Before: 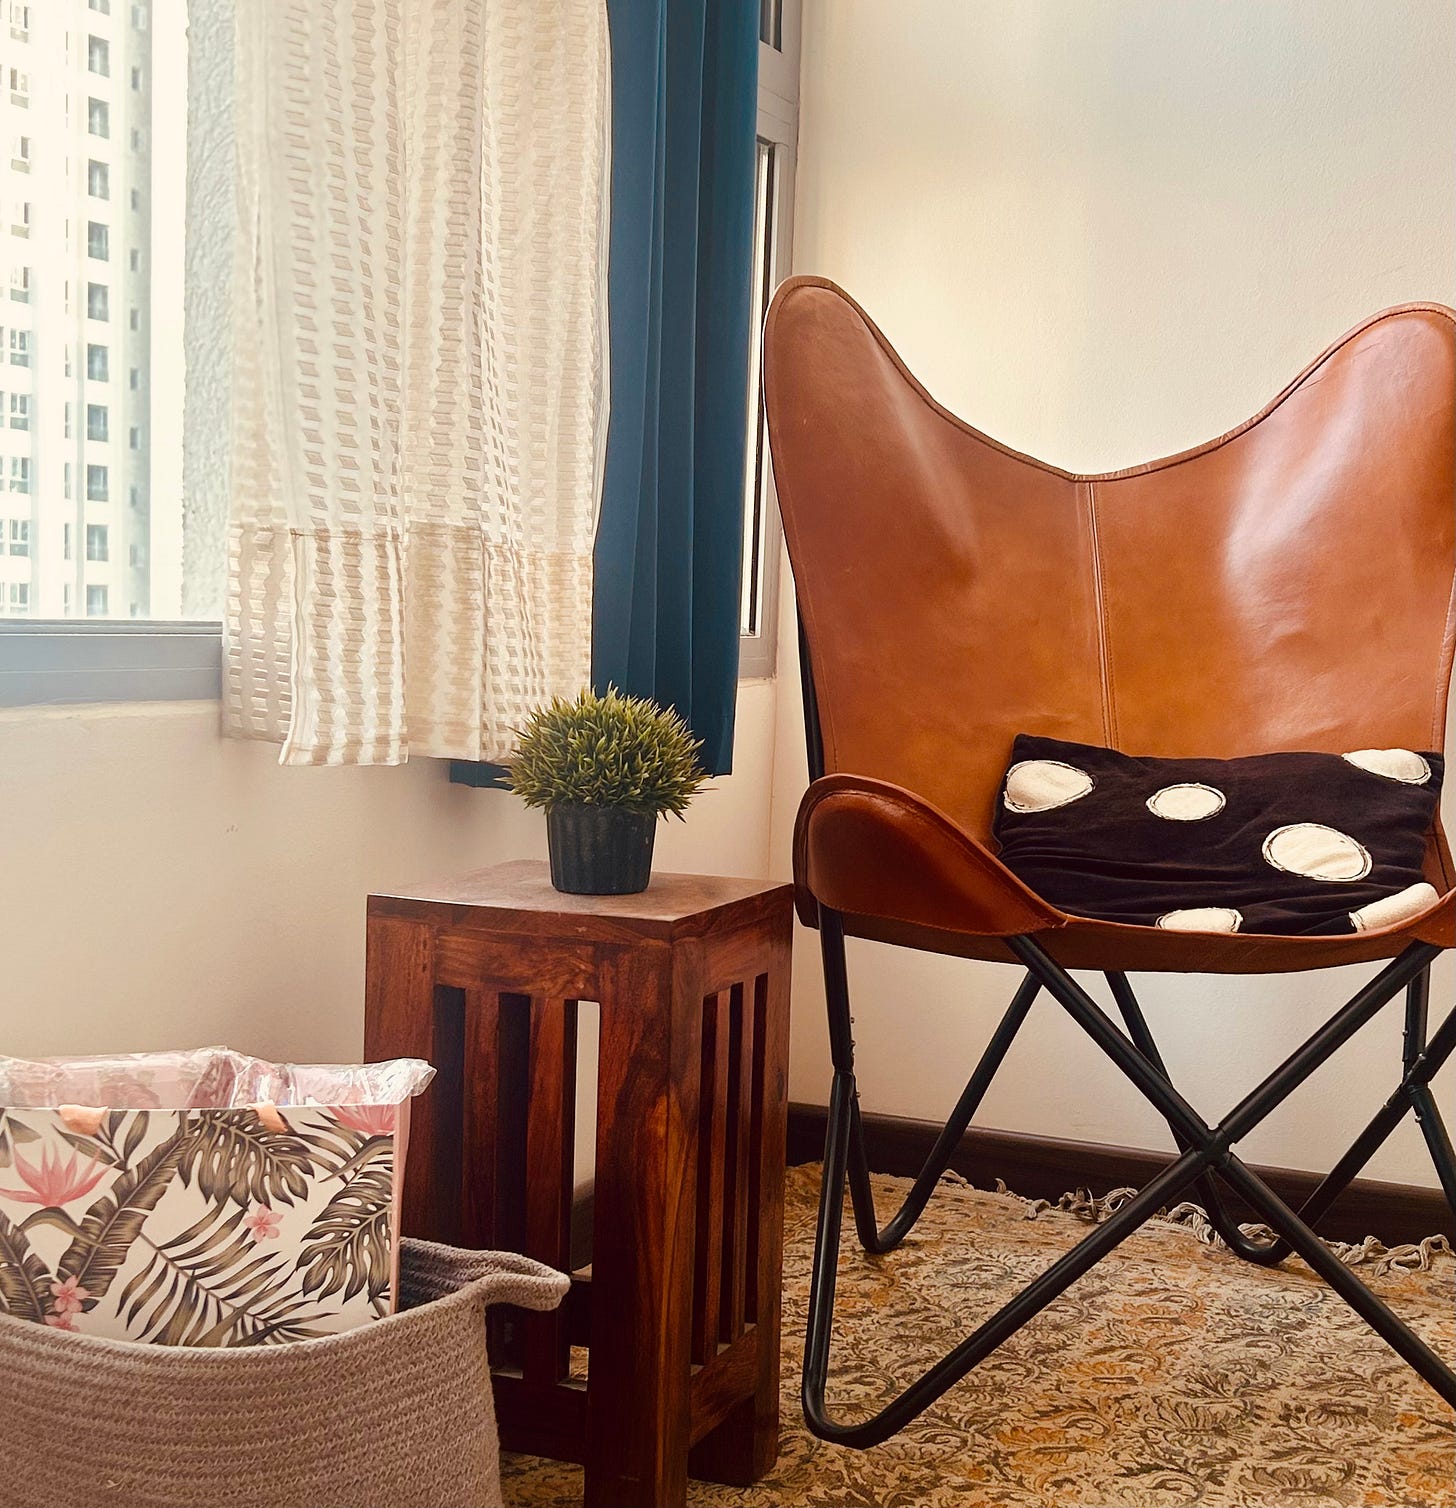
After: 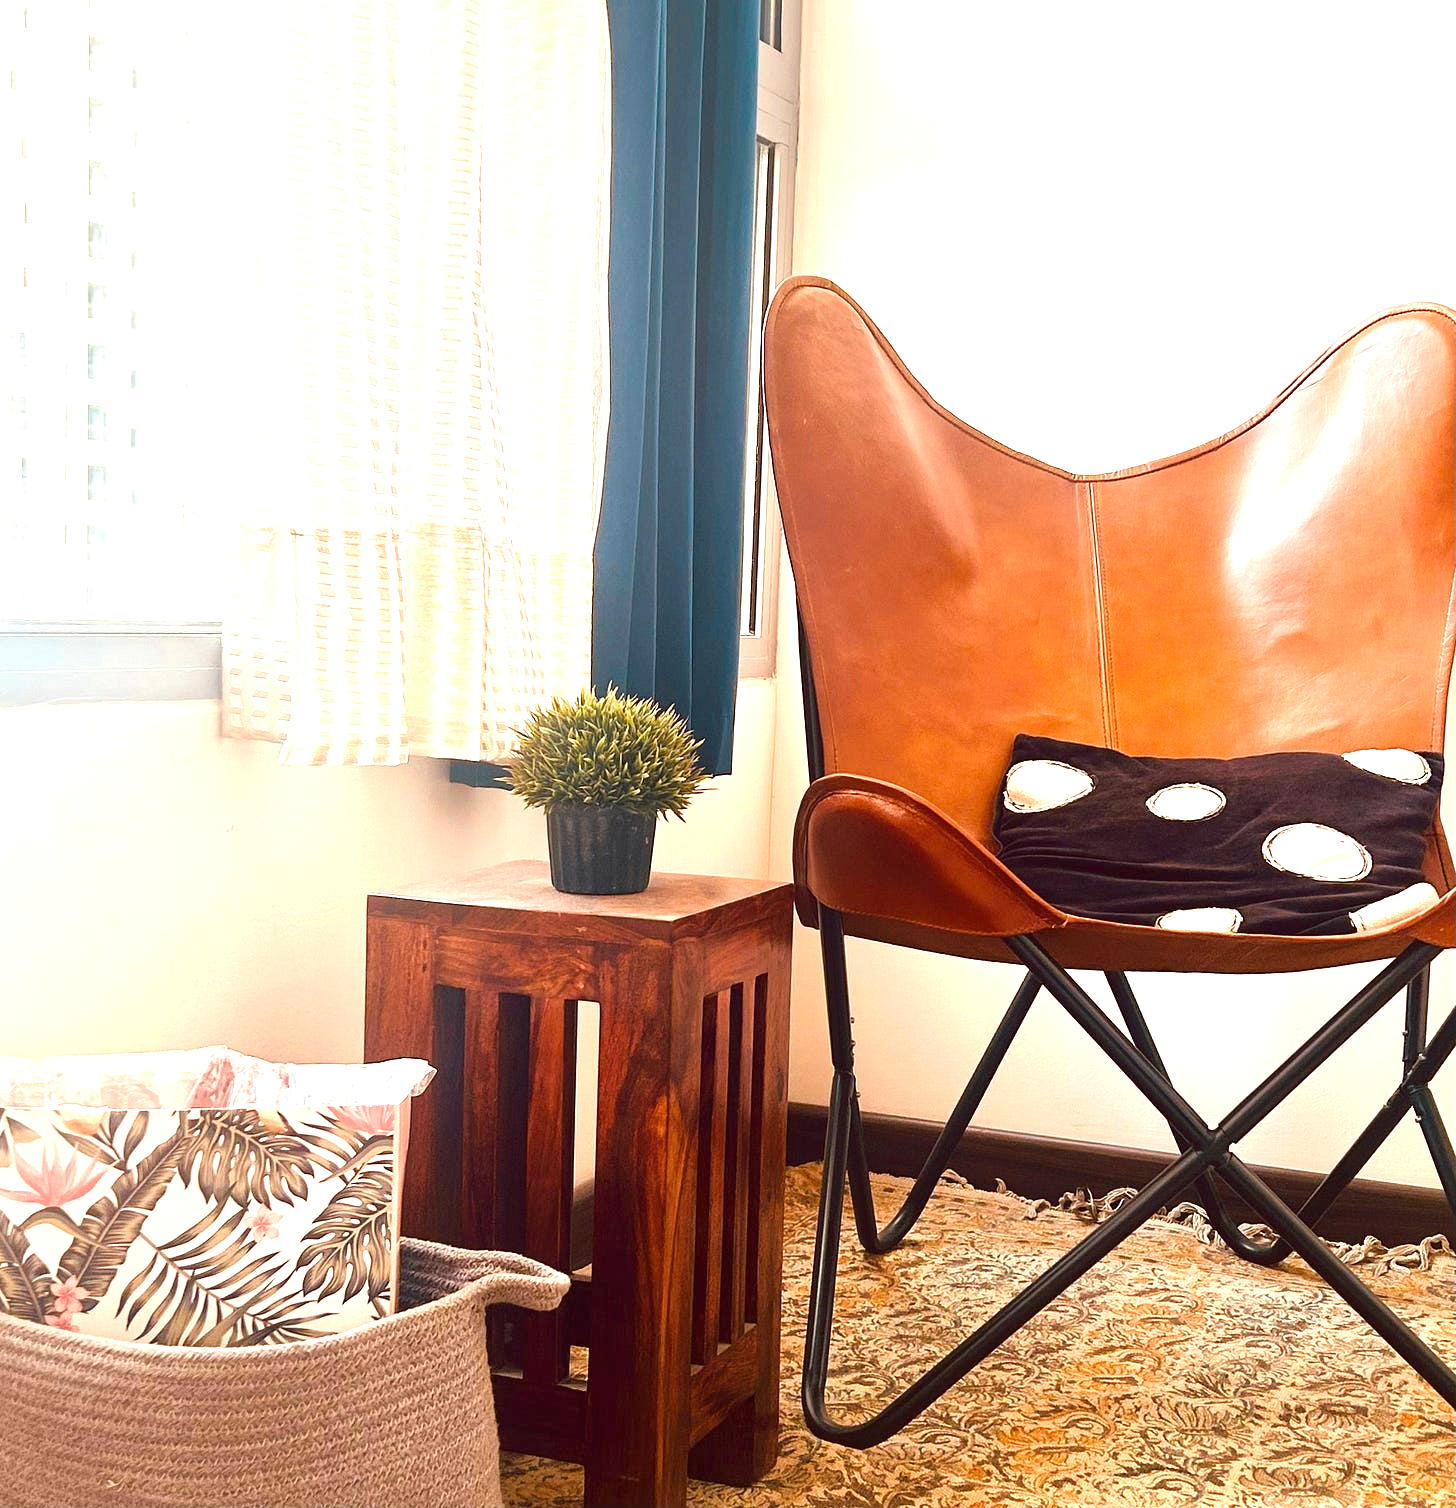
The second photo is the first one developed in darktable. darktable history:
exposure: black level correction 0, exposure 1.176 EV, compensate highlight preservation false
